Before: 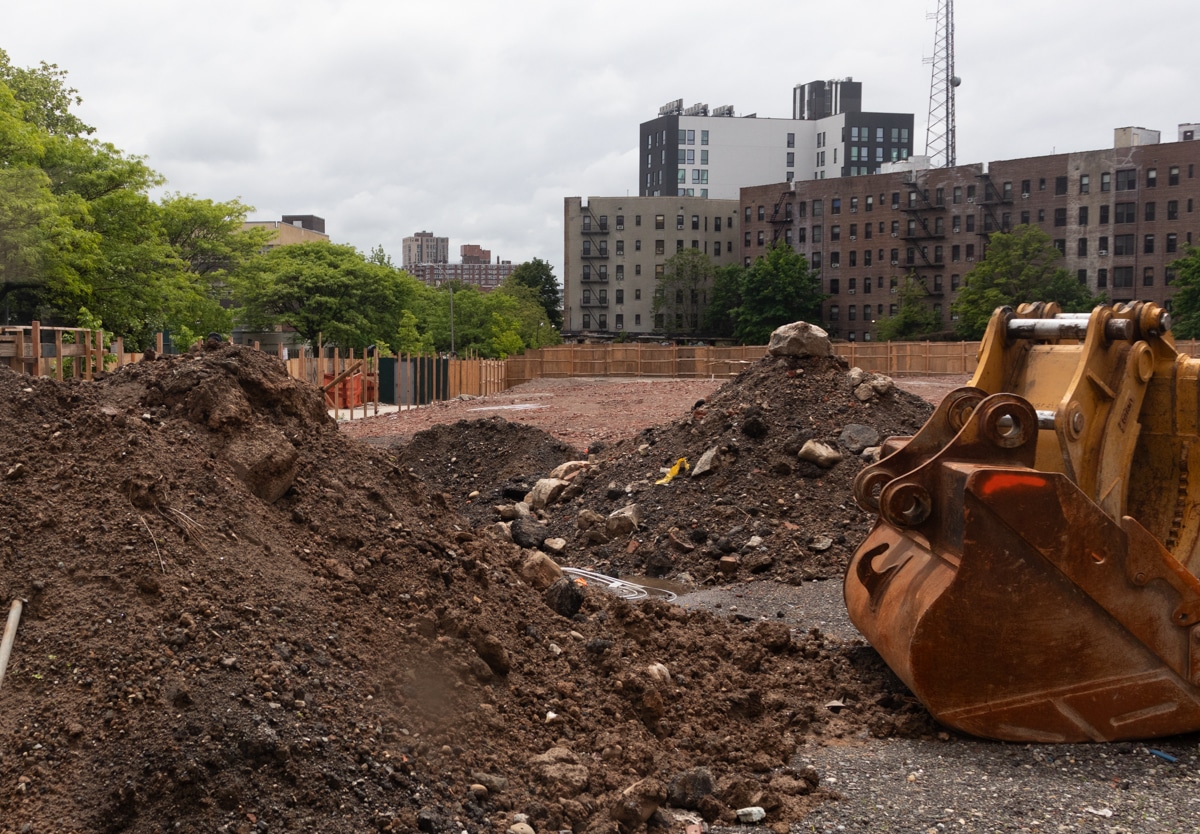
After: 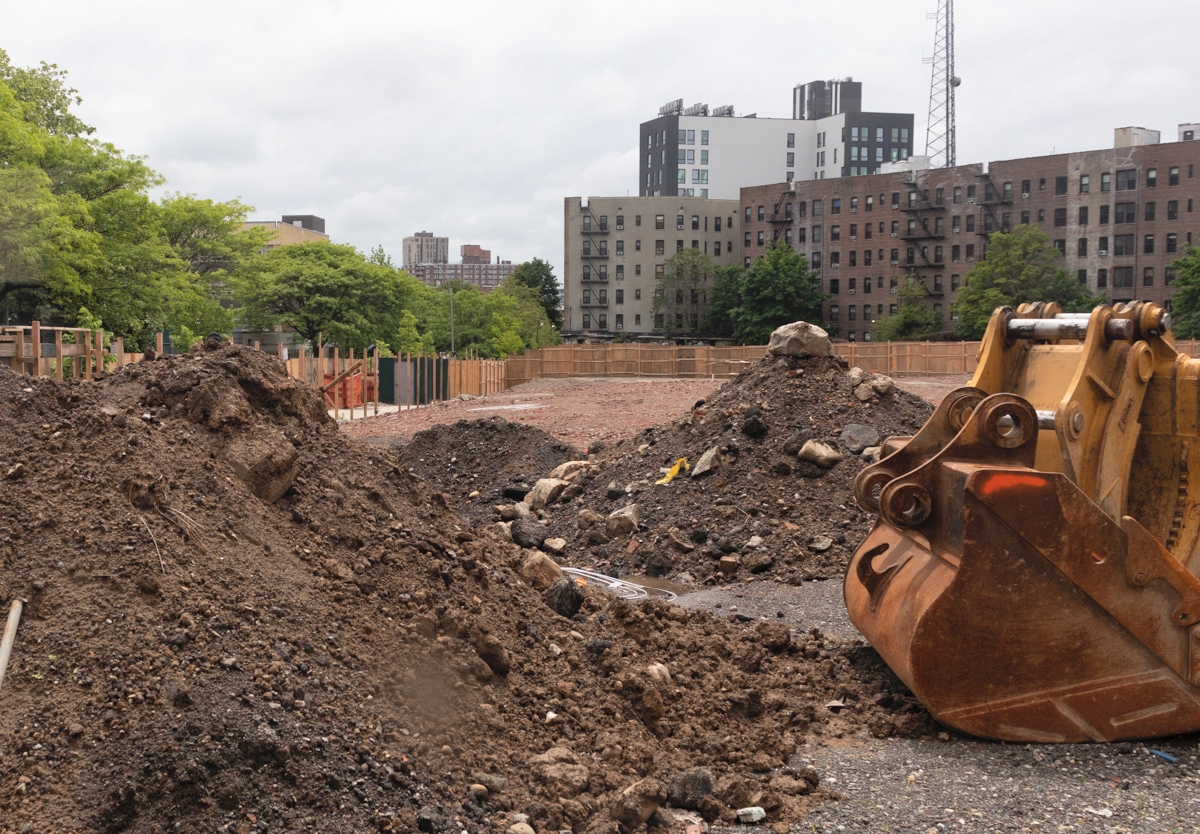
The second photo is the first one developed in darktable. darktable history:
contrast brightness saturation: brightness 0.143
local contrast: mode bilateral grid, contrast 15, coarseness 36, detail 104%, midtone range 0.2
